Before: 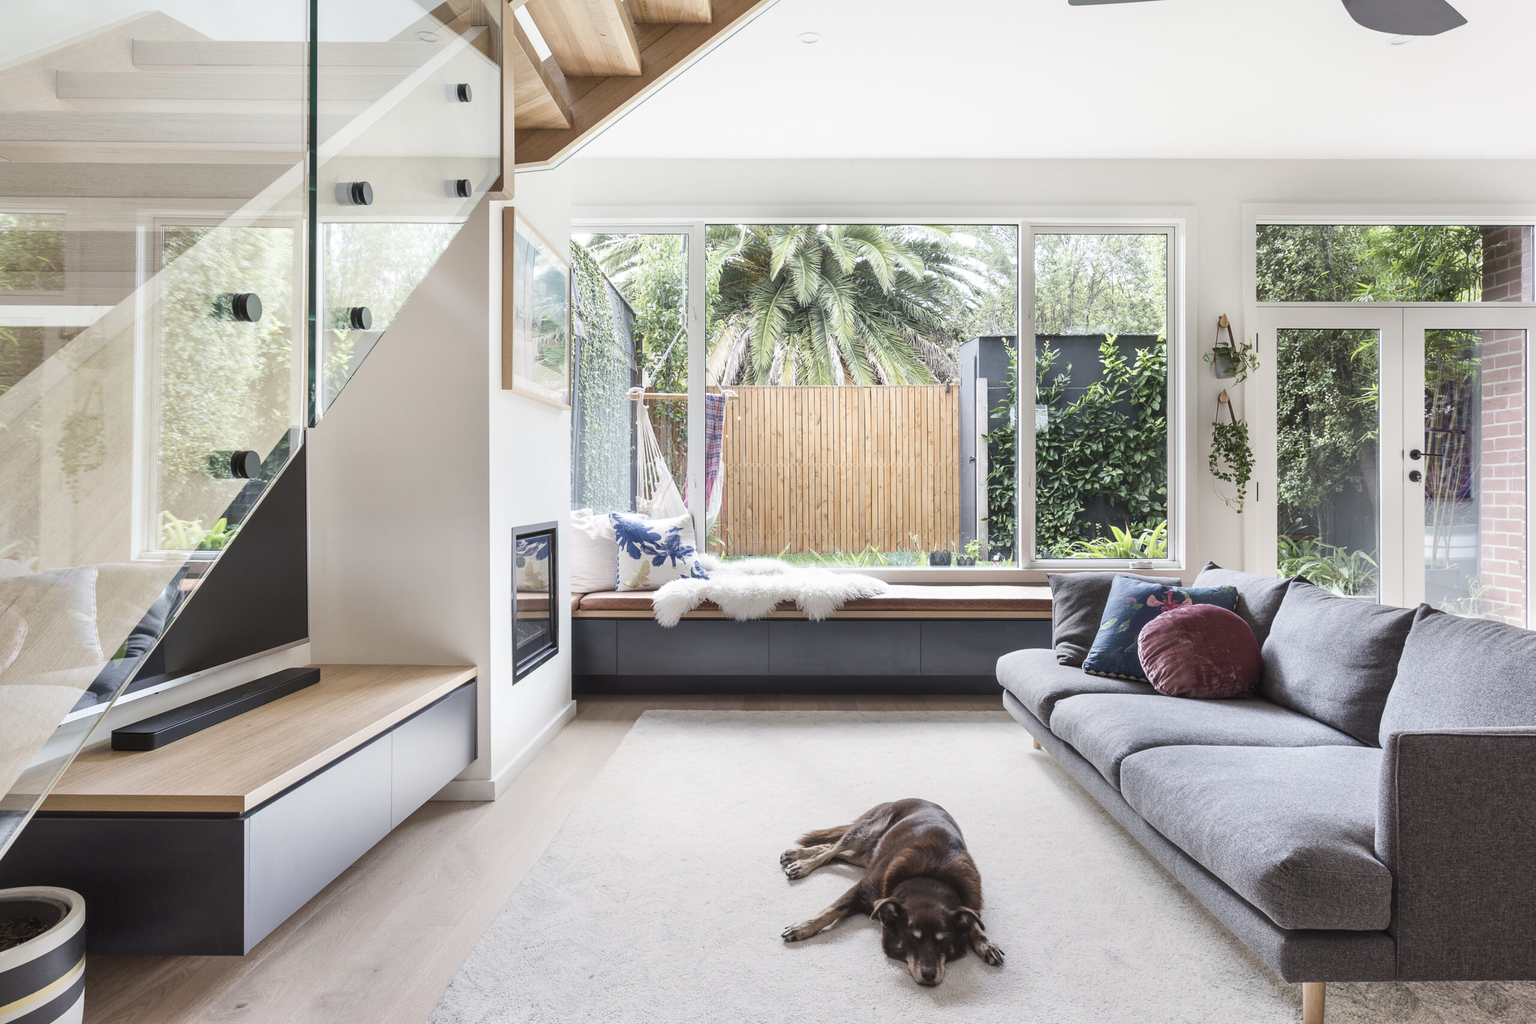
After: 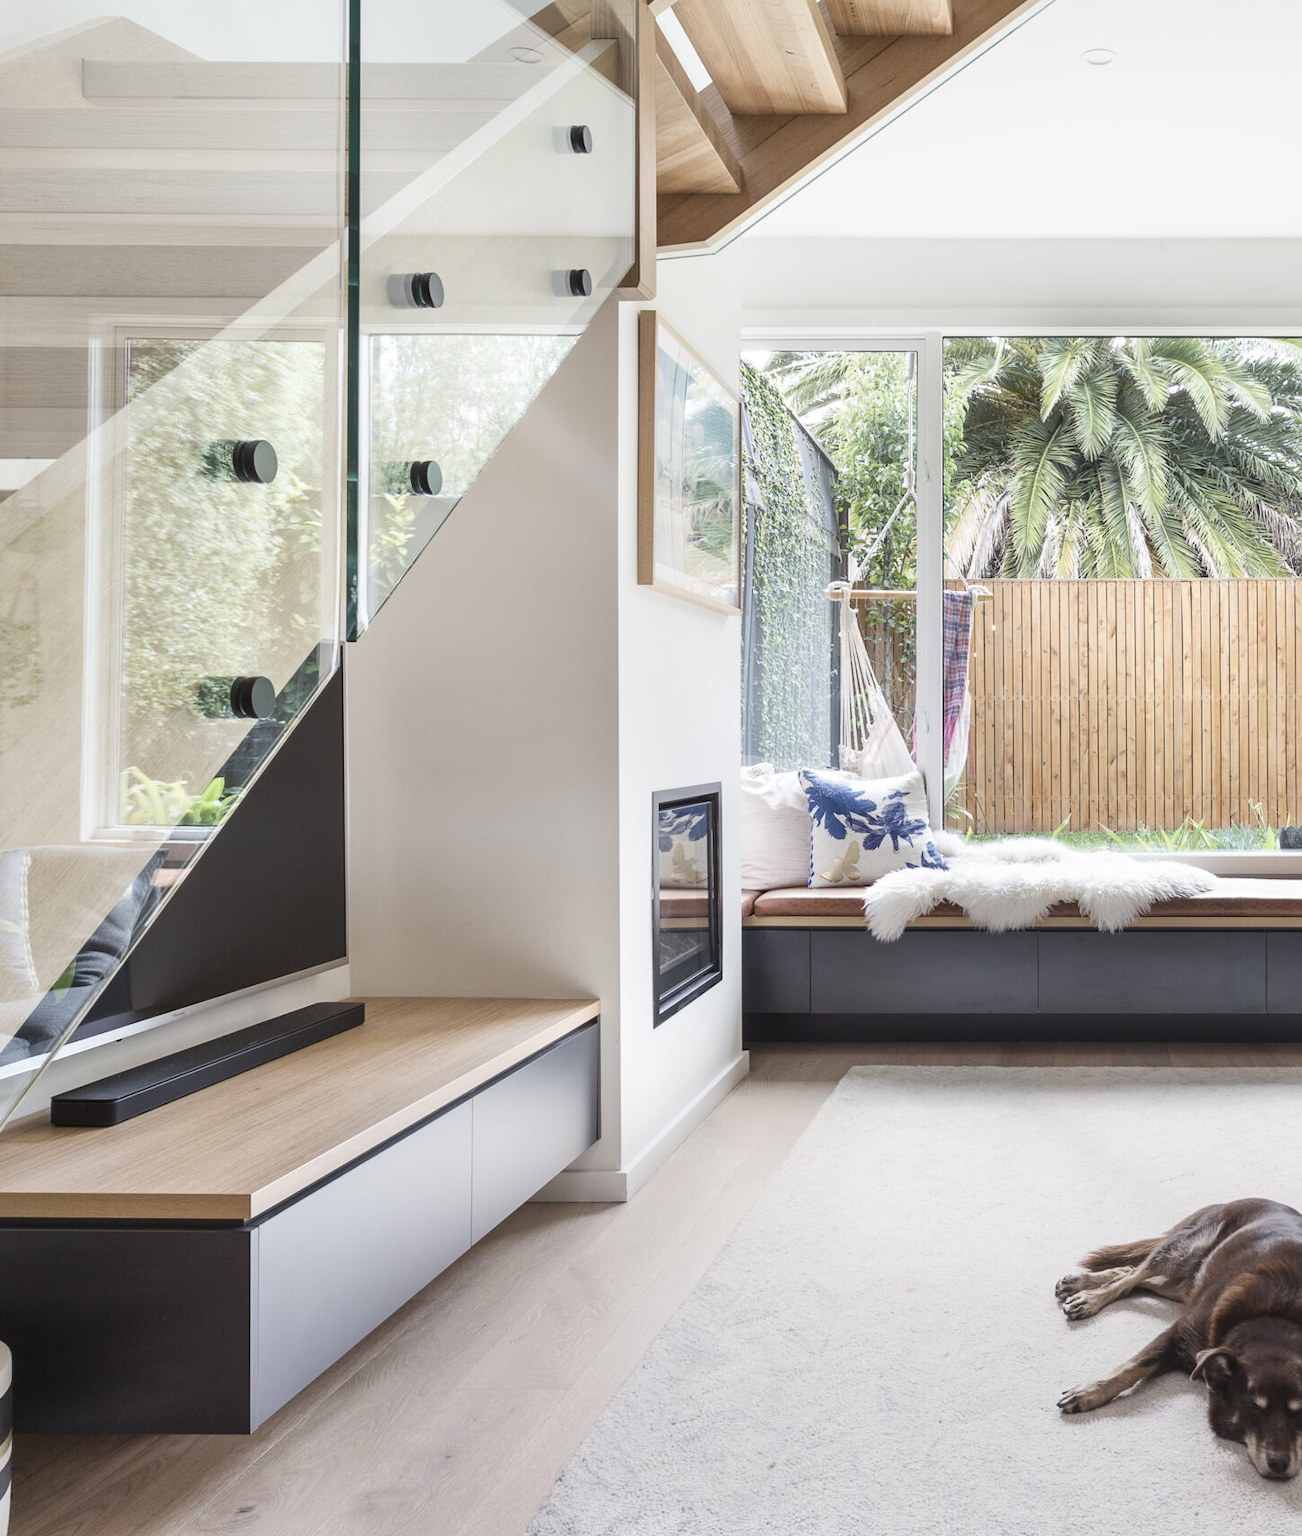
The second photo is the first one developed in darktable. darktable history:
crop: left 5.066%, right 38.424%
